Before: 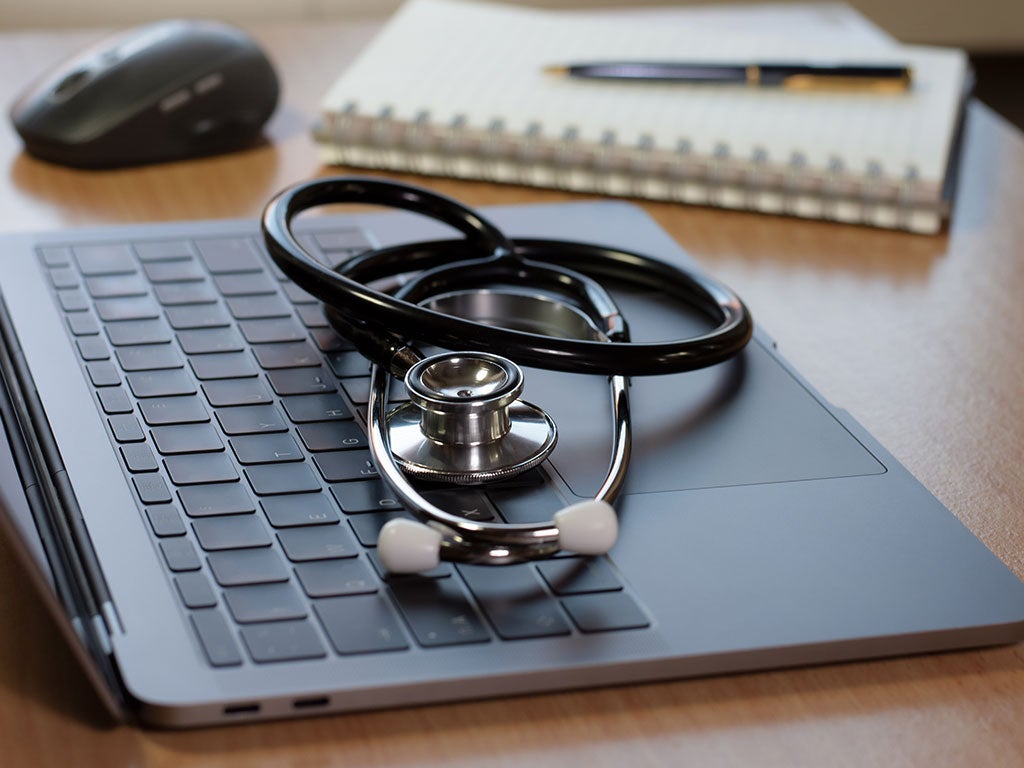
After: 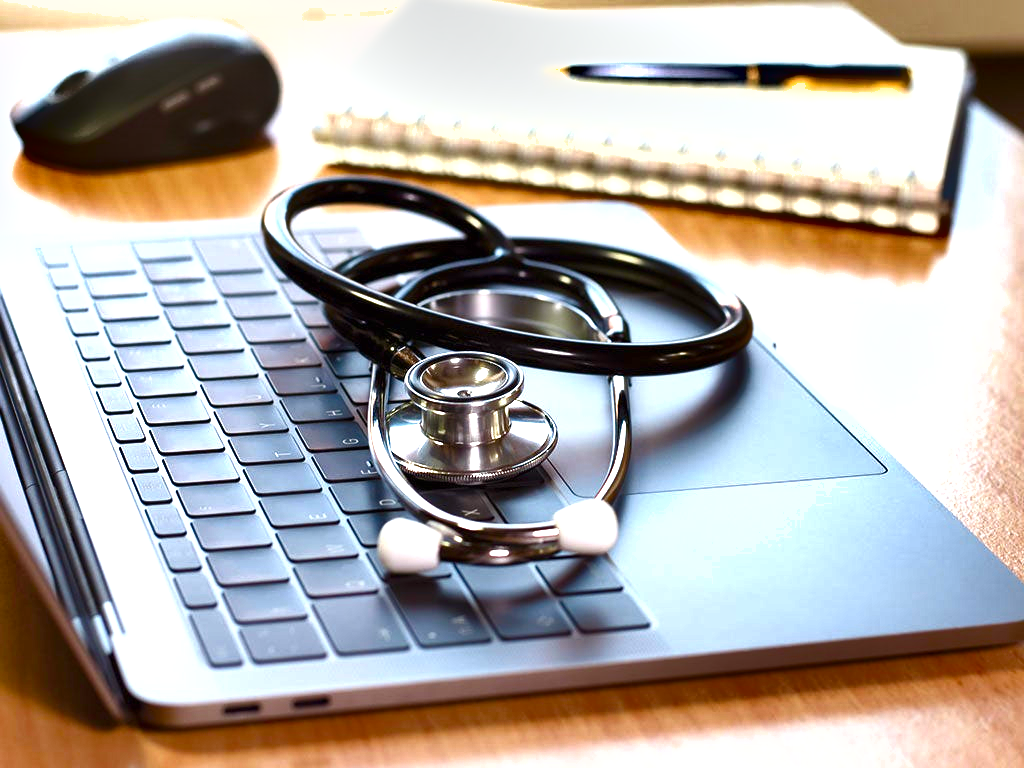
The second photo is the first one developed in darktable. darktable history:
shadows and highlights: shadows 43.56, white point adjustment -1.42, soften with gaussian
exposure: black level correction 0, exposure 1.461 EV, compensate exposure bias true, compensate highlight preservation false
color balance rgb: power › chroma 0.32%, power › hue 23.4°, linear chroma grading › shadows 16.288%, perceptual saturation grading › global saturation 14.316%, perceptual saturation grading › highlights -25.381%, perceptual saturation grading › shadows 29.78%, global vibrance 30.053%, contrast 9.432%
